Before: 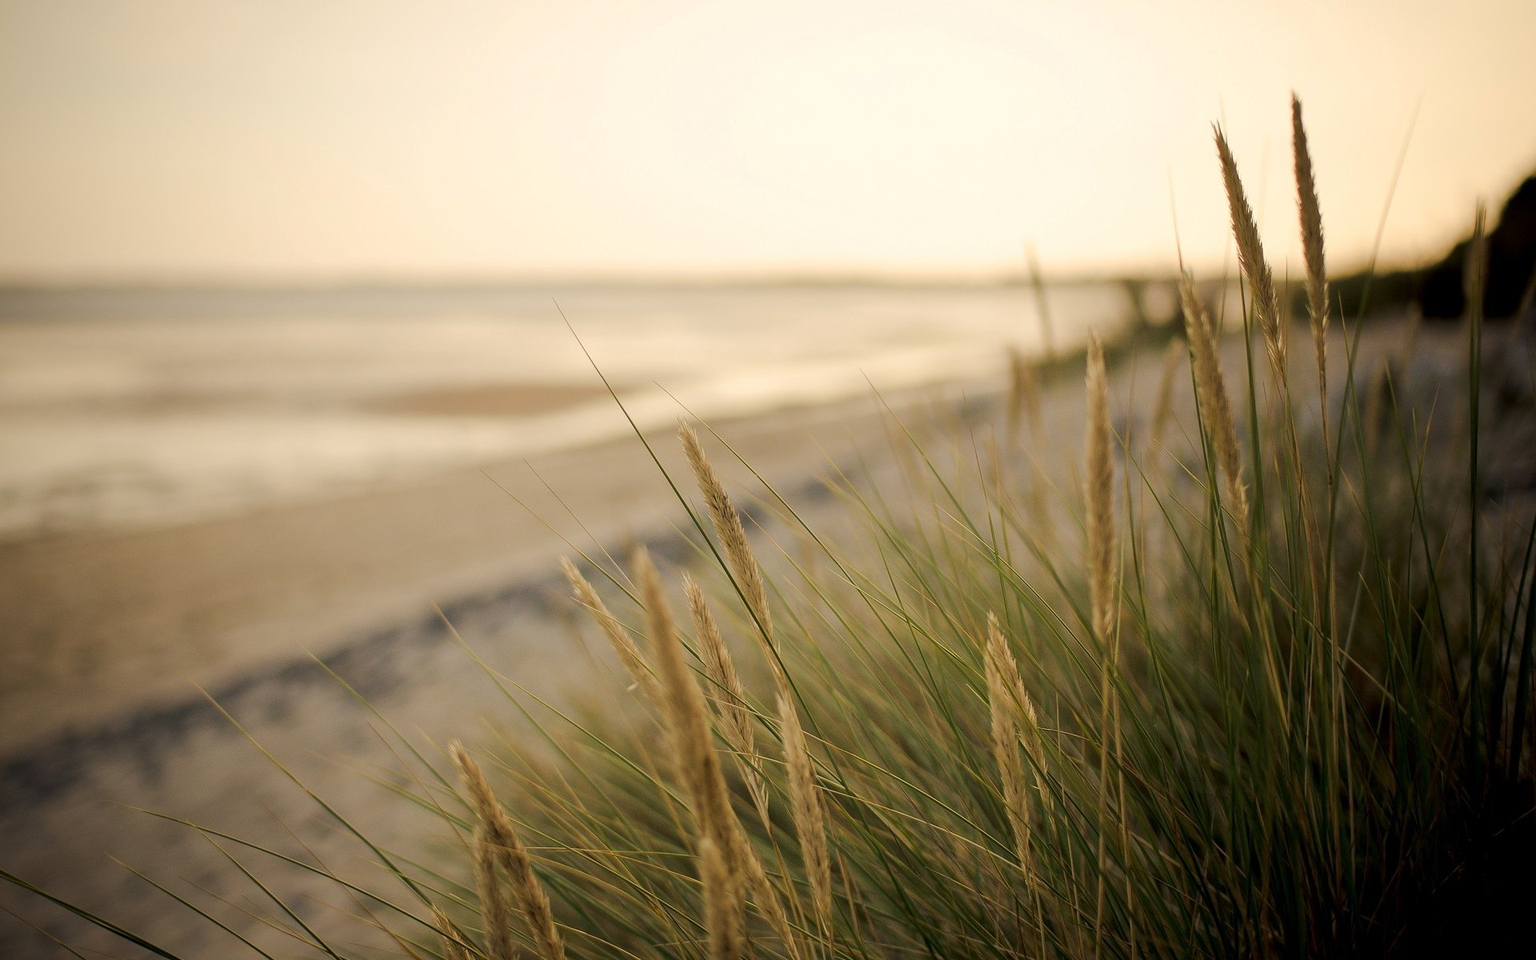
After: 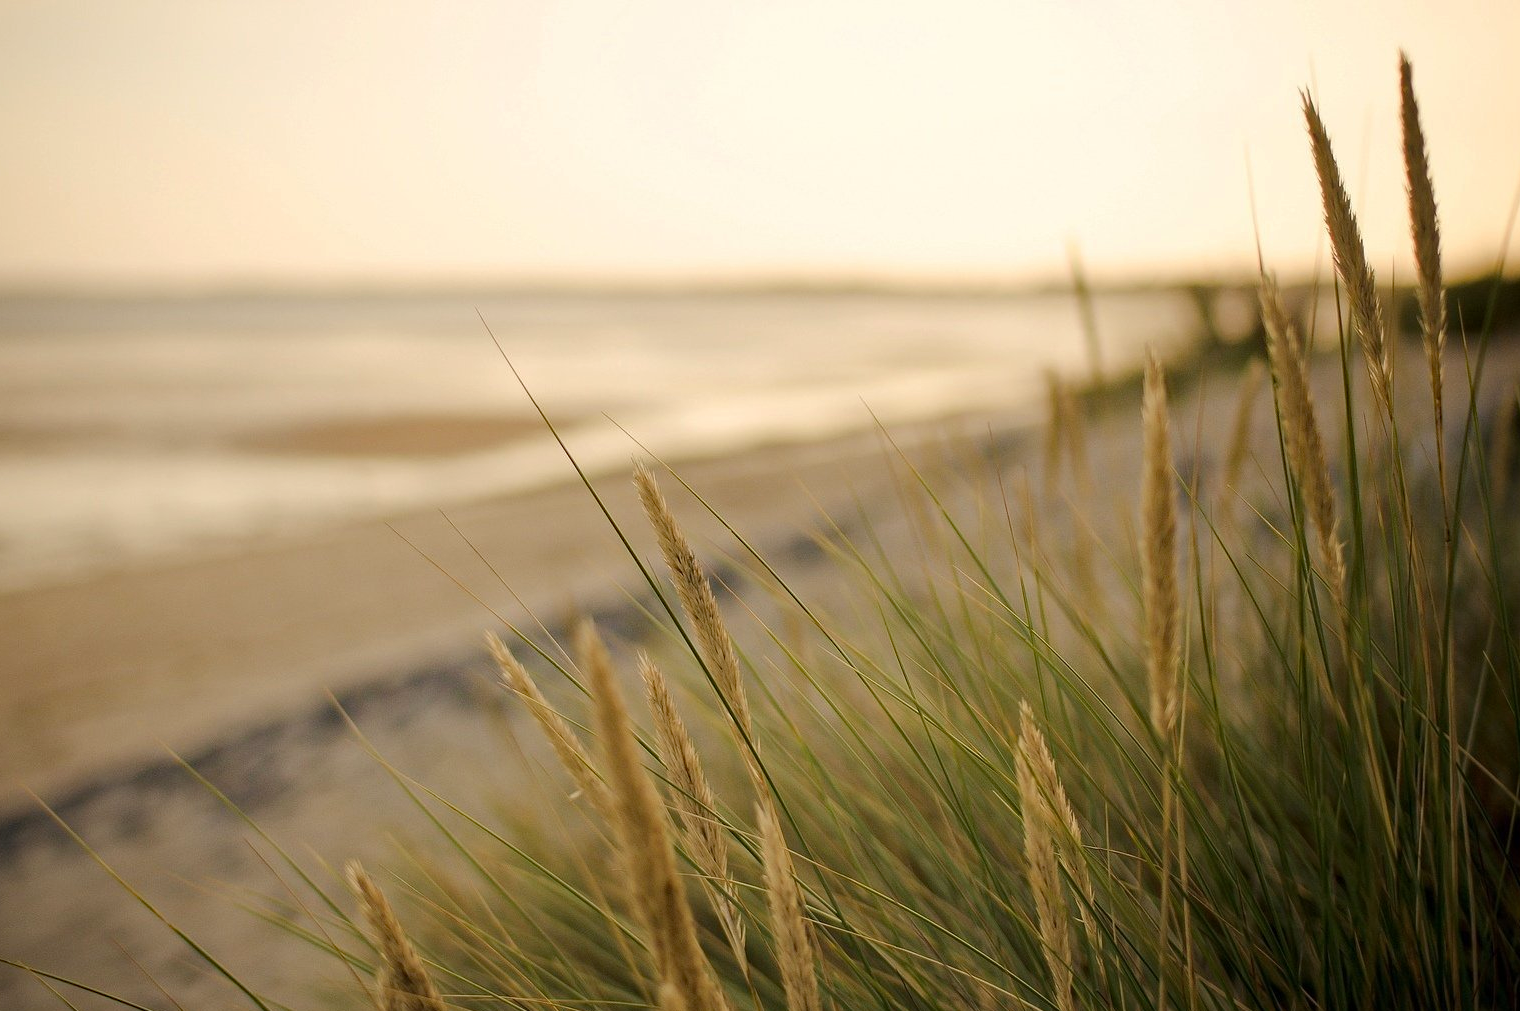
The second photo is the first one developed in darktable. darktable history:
haze removal: strength 0.29, distance 0.25, compatibility mode true, adaptive false
crop: left 11.225%, top 5.381%, right 9.565%, bottom 10.314%
